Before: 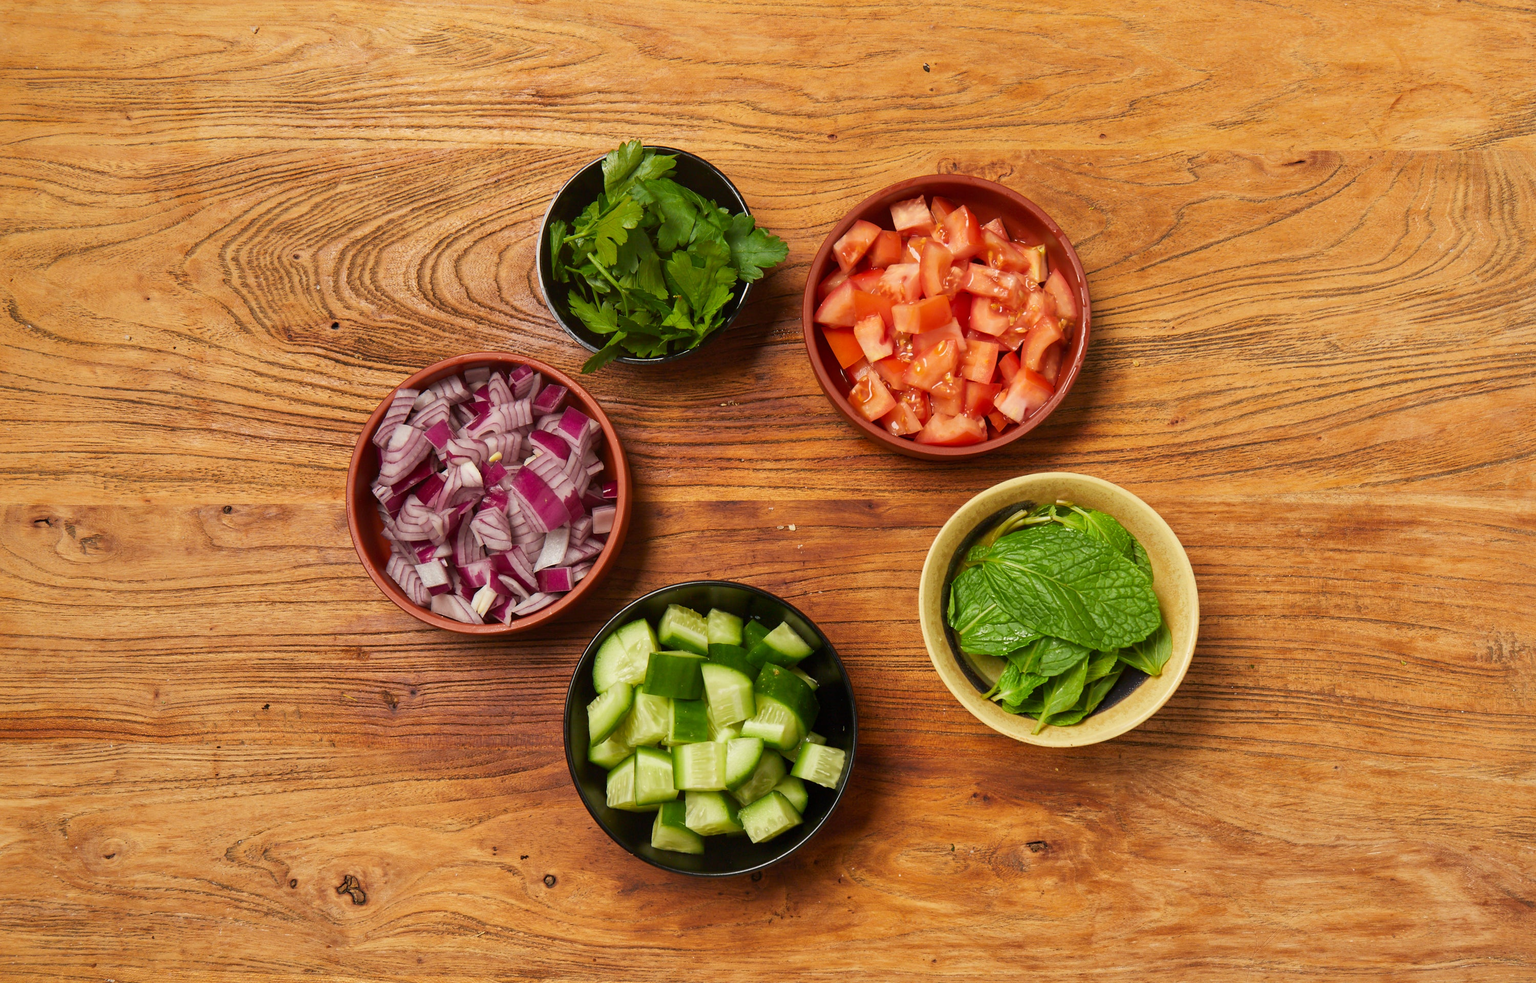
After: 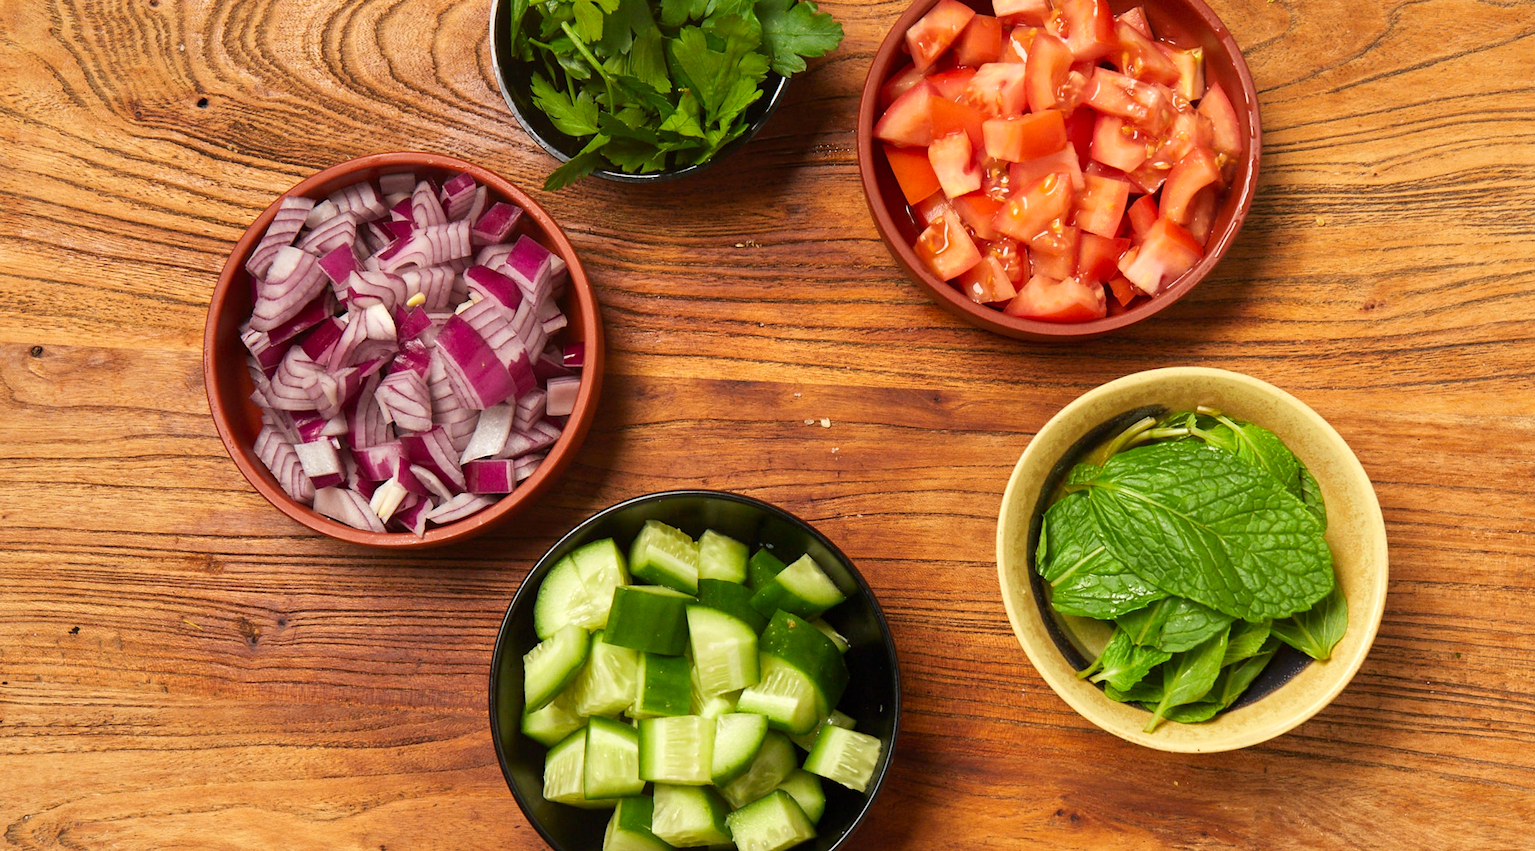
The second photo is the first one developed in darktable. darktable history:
crop and rotate: angle -3.37°, left 9.79%, top 20.73%, right 12.42%, bottom 11.82%
levels: mode automatic, black 0.023%, white 99.97%, levels [0.062, 0.494, 0.925]
grain: coarseness 14.57 ISO, strength 8.8%
